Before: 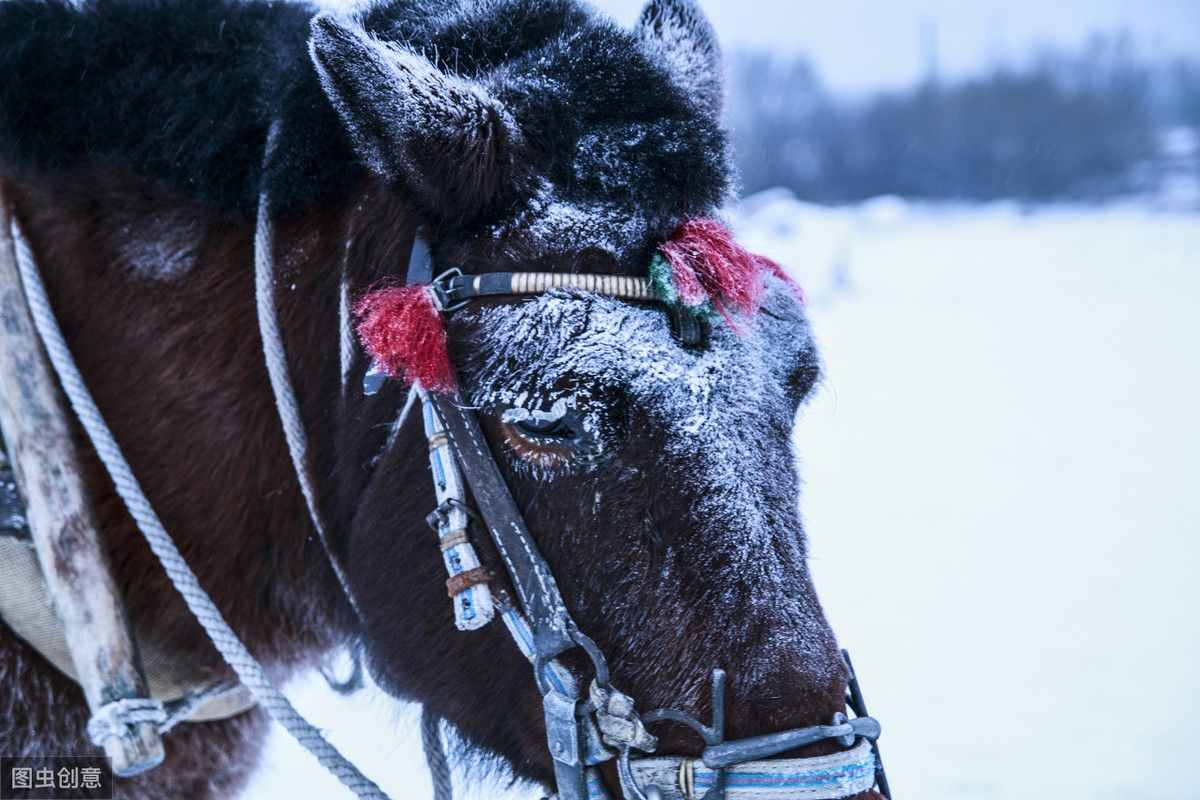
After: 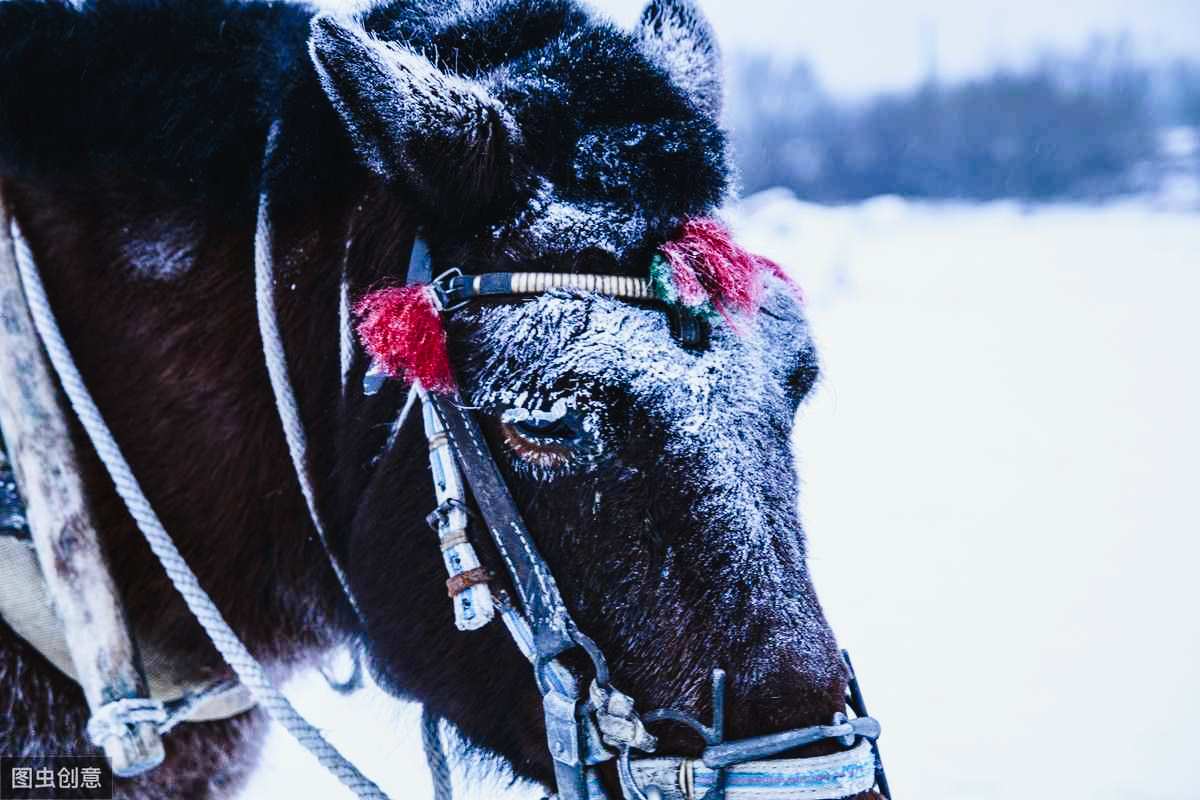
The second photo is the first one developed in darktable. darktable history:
tone curve: curves: ch0 [(0, 0.023) (0.132, 0.075) (0.256, 0.2) (0.454, 0.495) (0.708, 0.78) (0.844, 0.896) (1, 0.98)]; ch1 [(0, 0) (0.37, 0.308) (0.478, 0.46) (0.499, 0.5) (0.513, 0.508) (0.526, 0.533) (0.59, 0.612) (0.764, 0.804) (1, 1)]; ch2 [(0, 0) (0.312, 0.313) (0.461, 0.454) (0.48, 0.477) (0.503, 0.5) (0.526, 0.54) (0.564, 0.595) (0.631, 0.676) (0.713, 0.767) (0.985, 0.966)], preserve colors none
